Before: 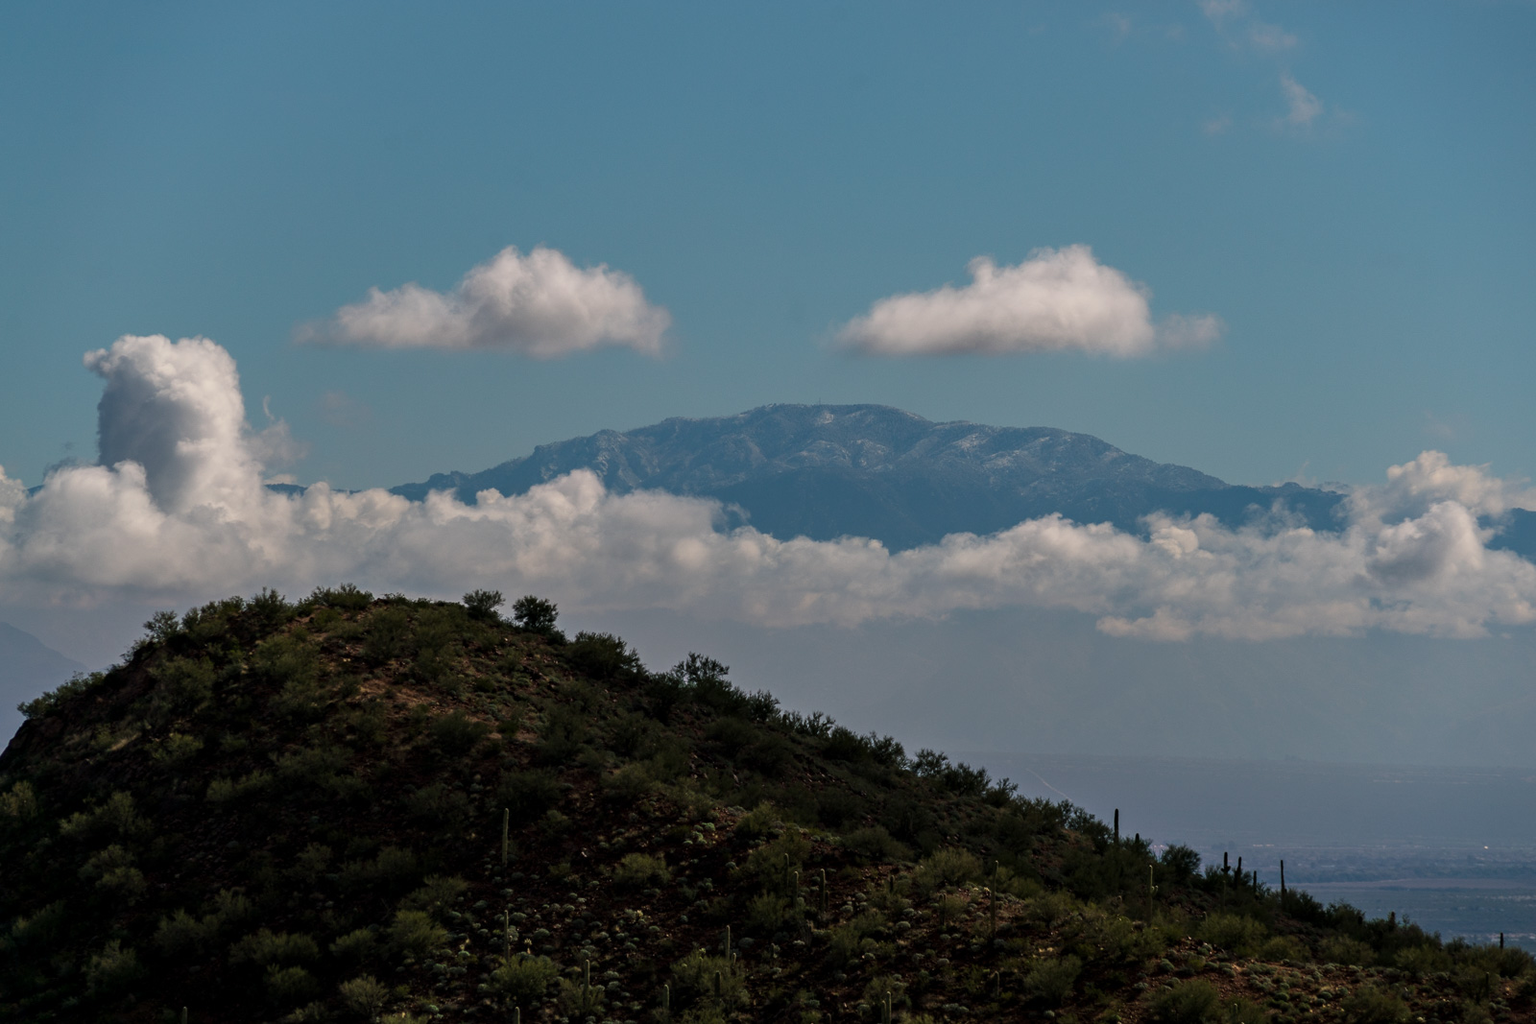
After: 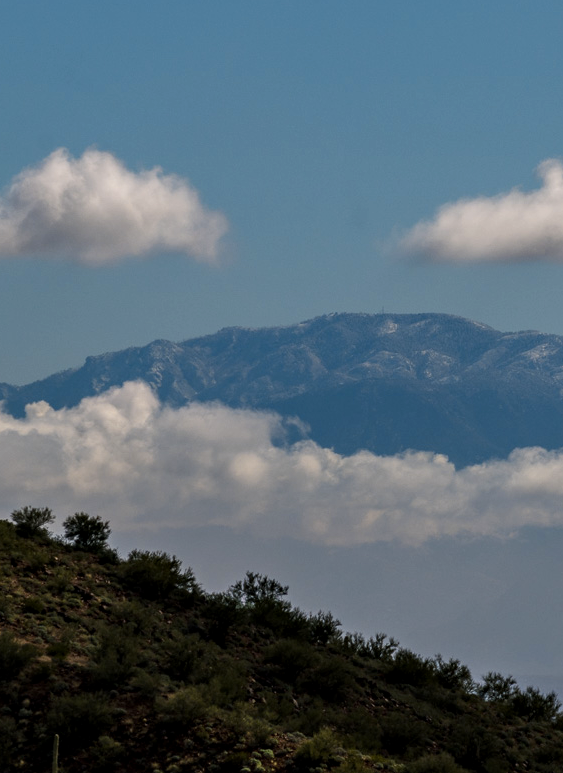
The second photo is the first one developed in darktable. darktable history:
crop and rotate: left 29.476%, top 10.214%, right 35.32%, bottom 17.333%
local contrast: on, module defaults
color contrast: green-magenta contrast 0.85, blue-yellow contrast 1.25, unbound 0
